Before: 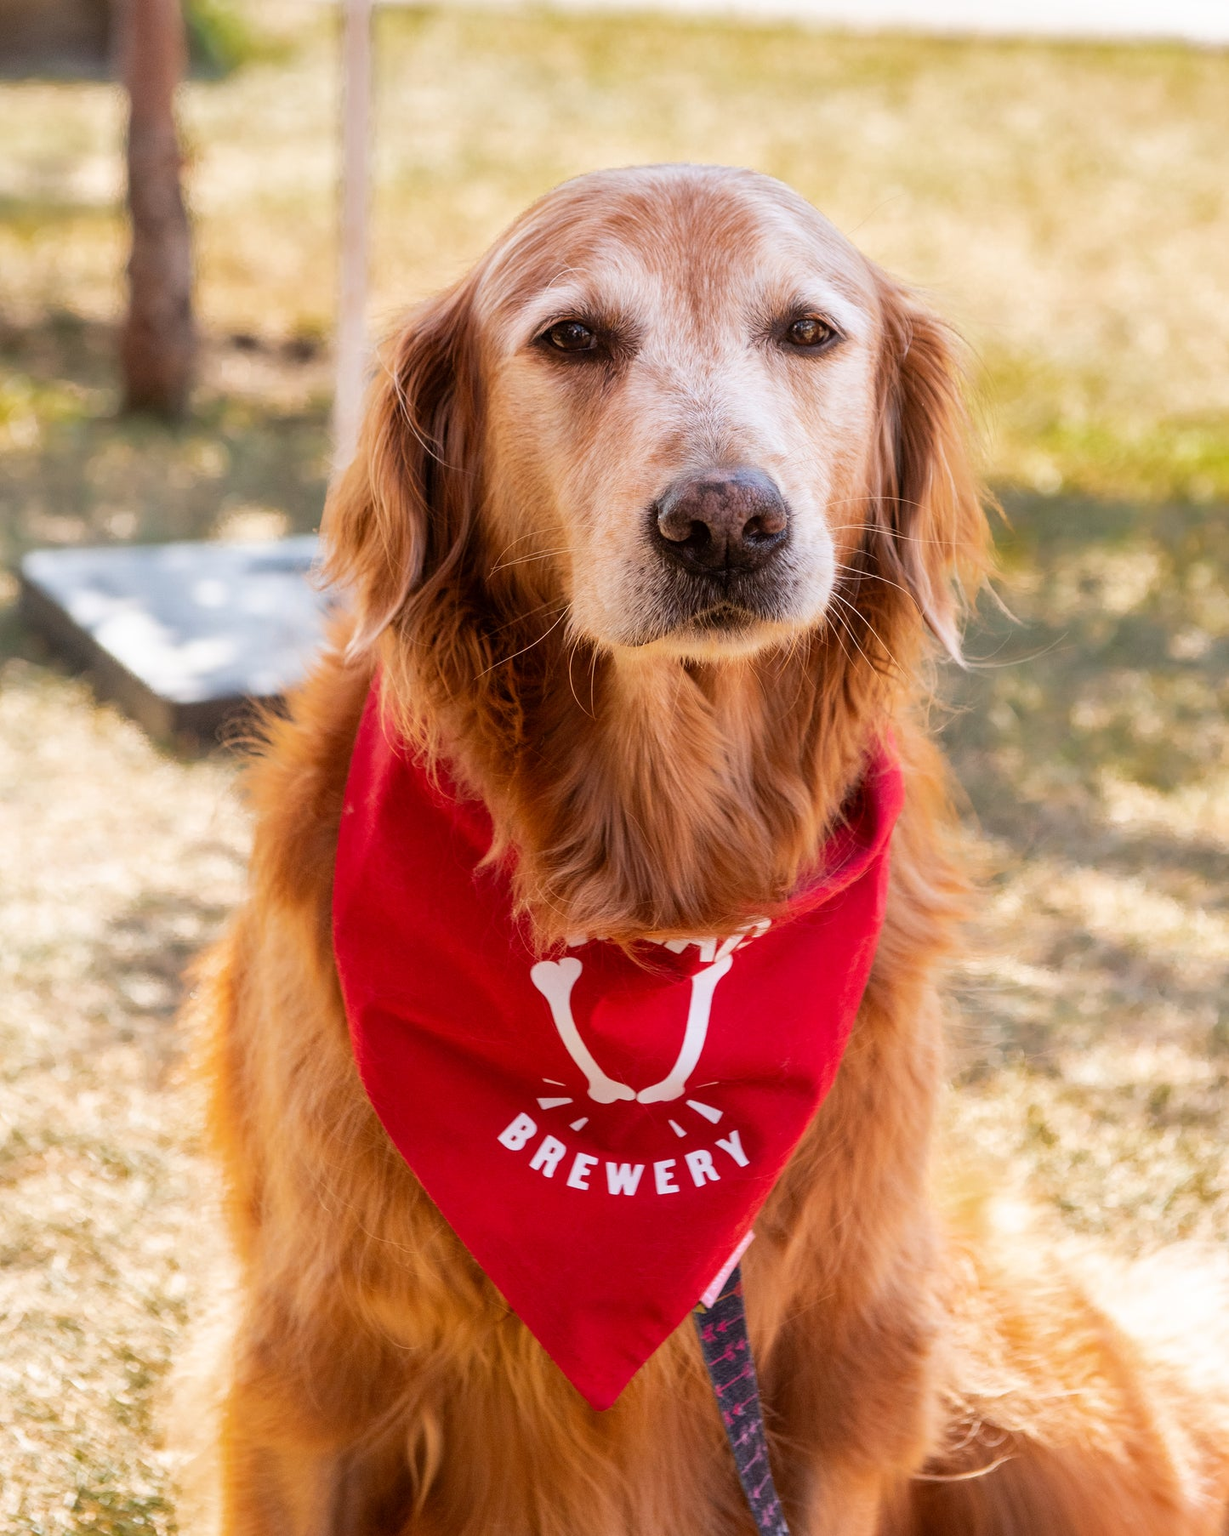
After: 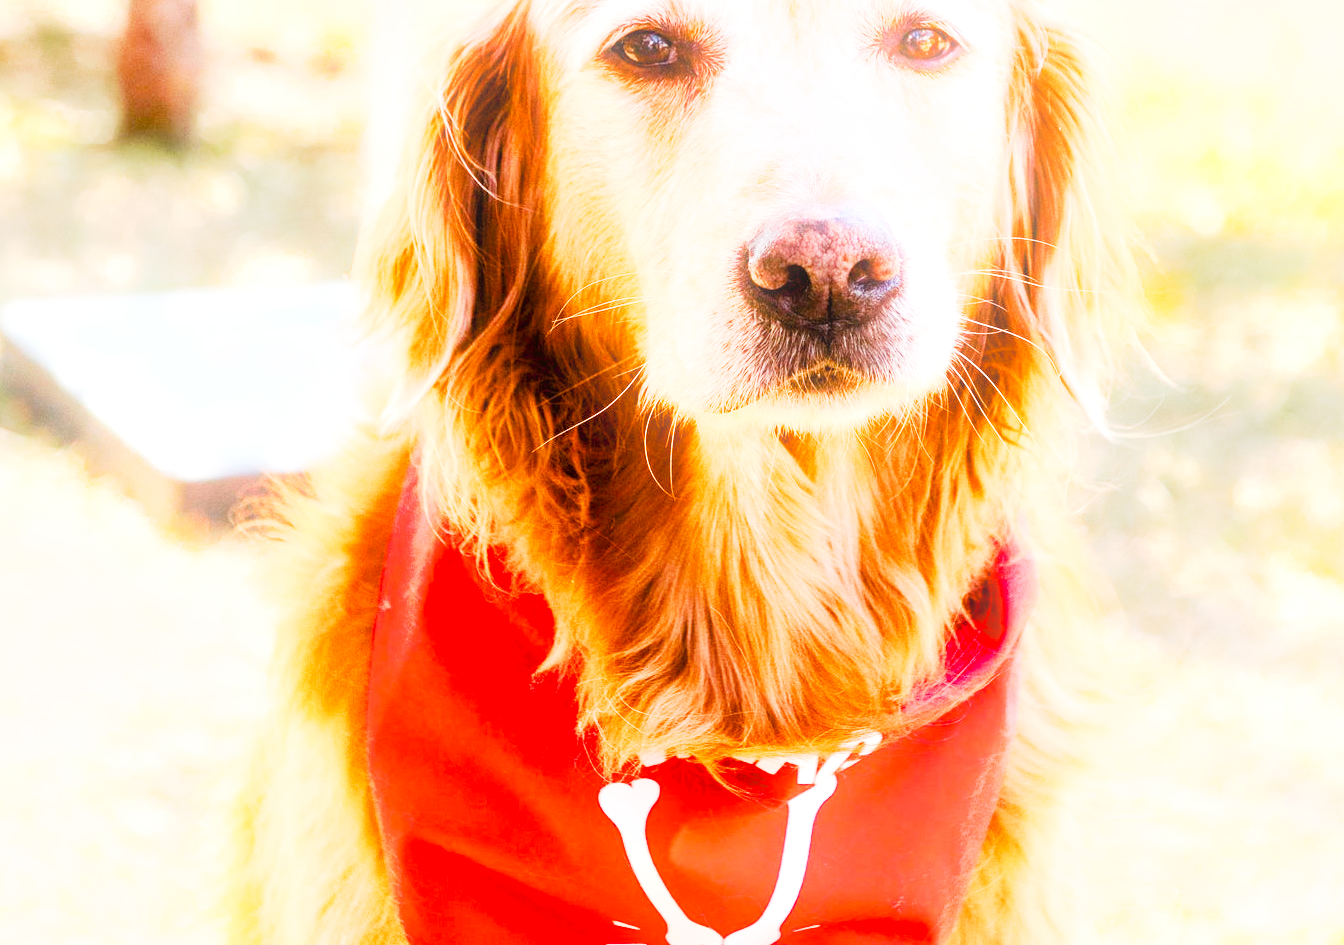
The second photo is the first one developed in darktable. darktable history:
tone curve: curves: ch0 [(0, 0) (0.003, 0.015) (0.011, 0.025) (0.025, 0.056) (0.044, 0.104) (0.069, 0.139) (0.1, 0.181) (0.136, 0.226) (0.177, 0.28) (0.224, 0.346) (0.277, 0.42) (0.335, 0.505) (0.399, 0.594) (0.468, 0.699) (0.543, 0.776) (0.623, 0.848) (0.709, 0.893) (0.801, 0.93) (0.898, 0.97) (1, 1)], preserve colors none
crop: left 1.744%, top 19.225%, right 5.069%, bottom 28.357%
color balance rgb: perceptual saturation grading › global saturation 20%, perceptual saturation grading › highlights -25%, perceptual saturation grading › shadows 50%
bloom: size 9%, threshold 100%, strength 7%
exposure: exposure 1 EV, compensate highlight preservation false
